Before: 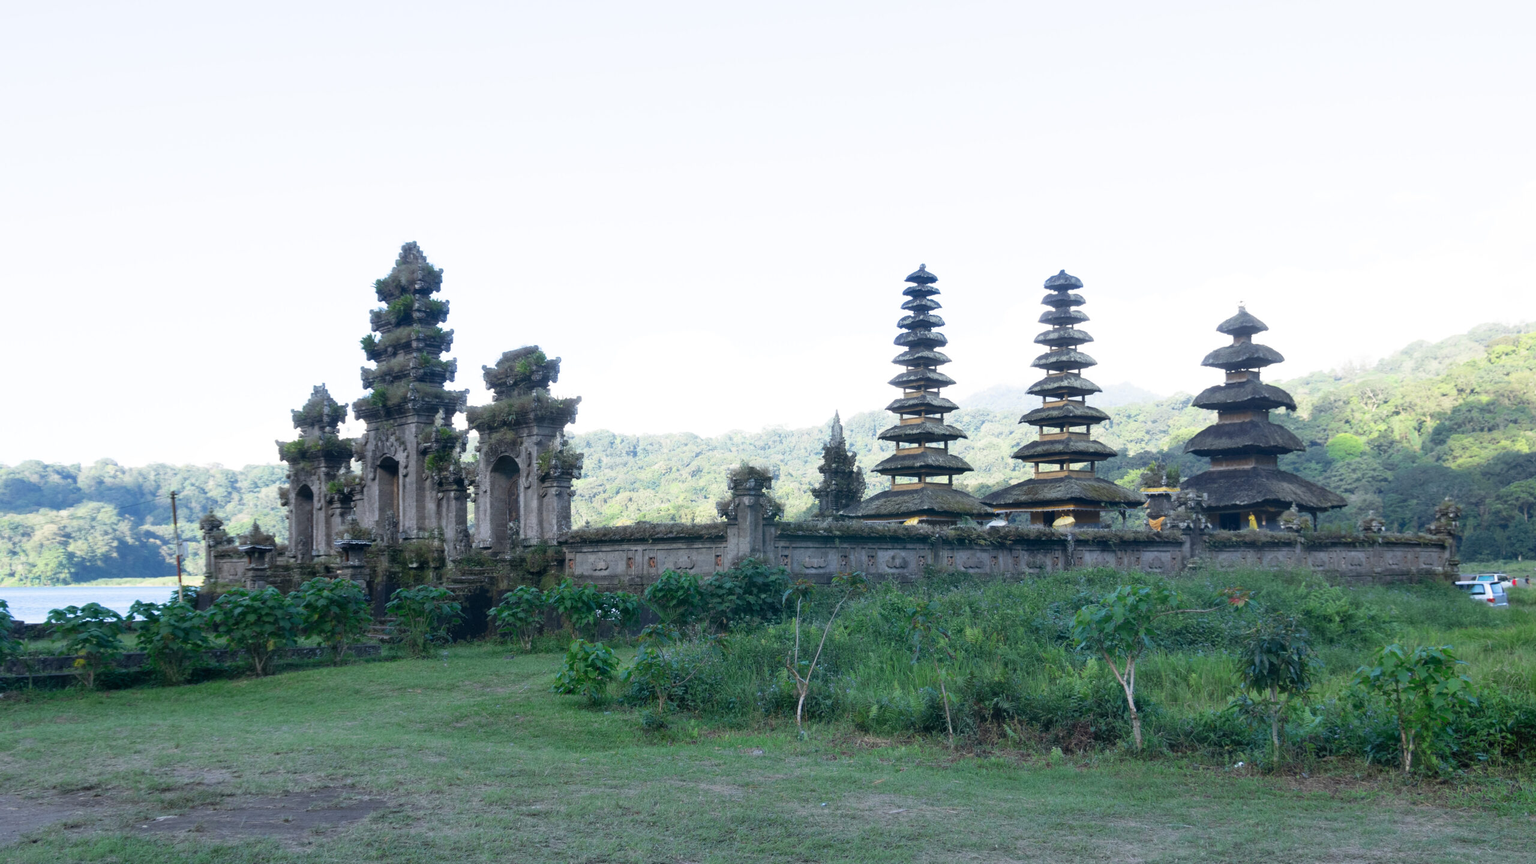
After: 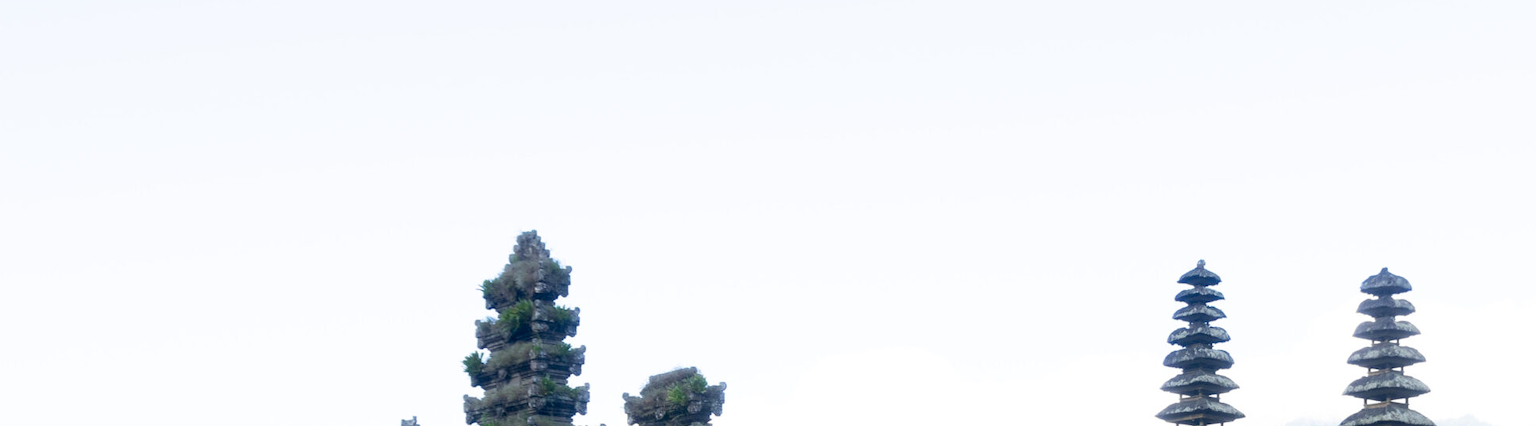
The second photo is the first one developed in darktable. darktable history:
crop: left 0.533%, top 7.64%, right 23.289%, bottom 54.789%
exposure: black level correction 0.007, compensate highlight preservation false
